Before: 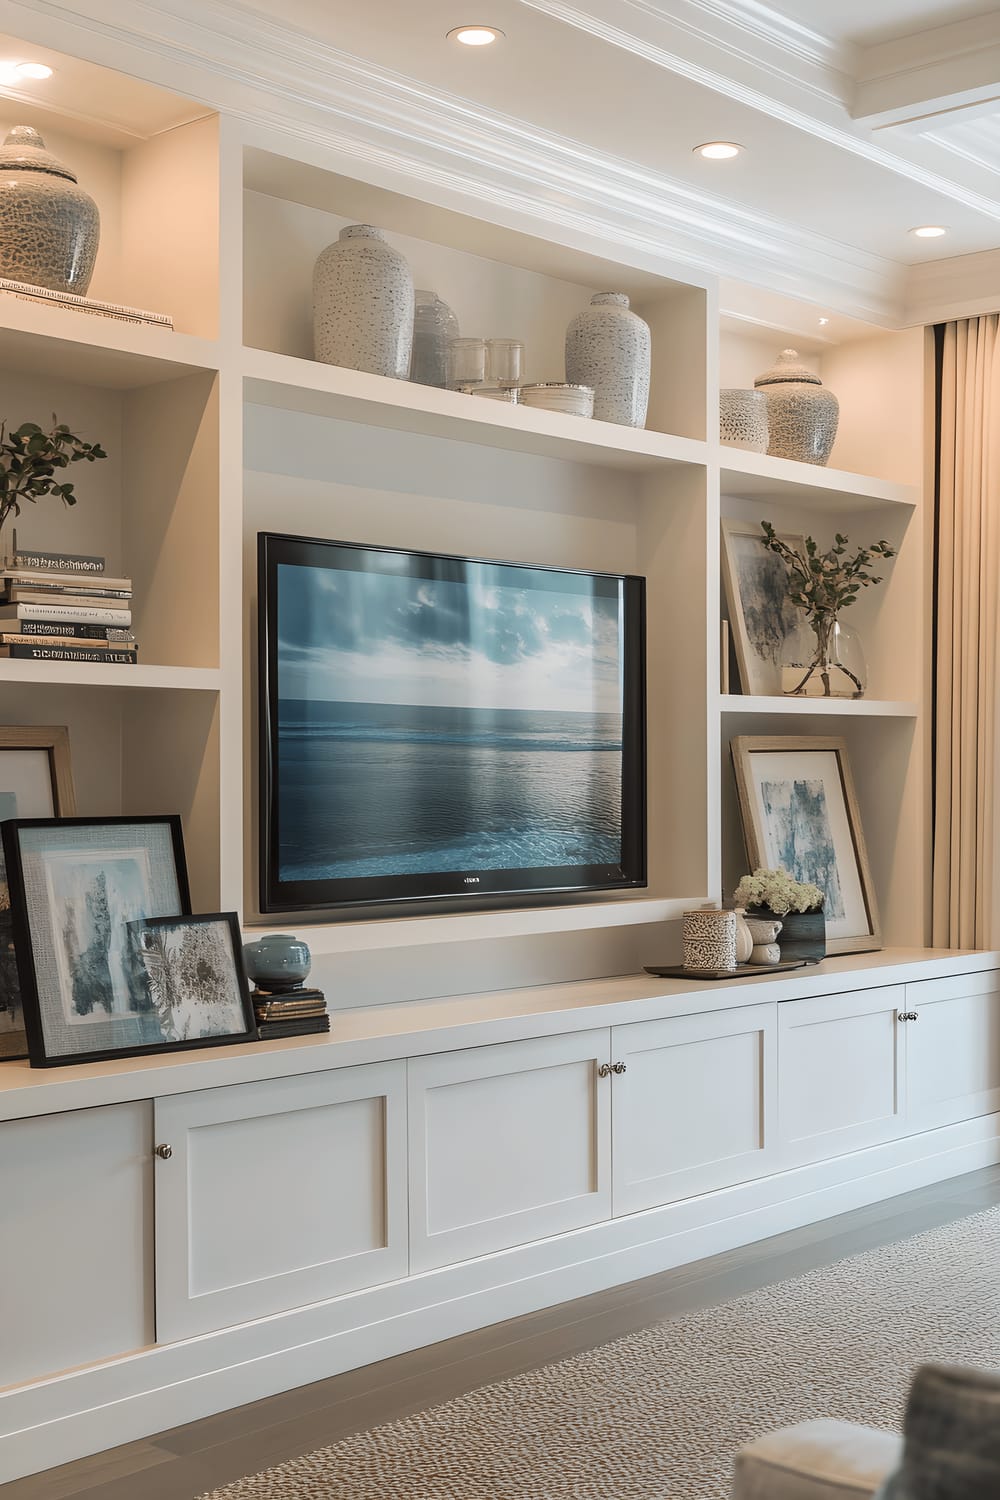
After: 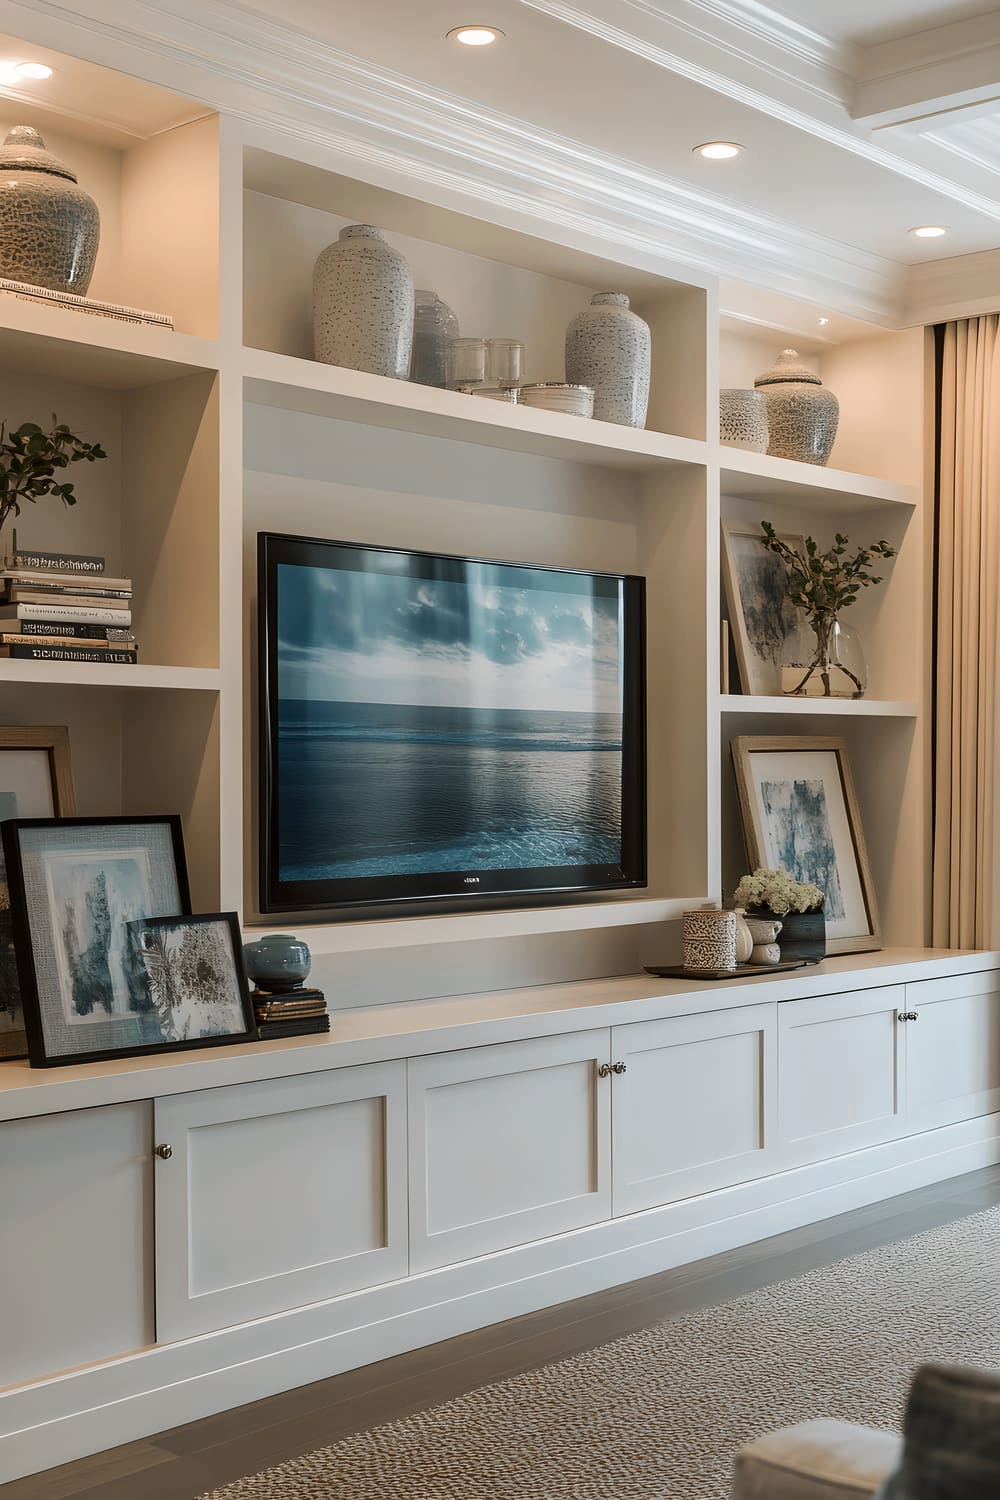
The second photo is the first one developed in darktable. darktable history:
contrast brightness saturation: contrast 0.068, brightness -0.134, saturation 0.046
